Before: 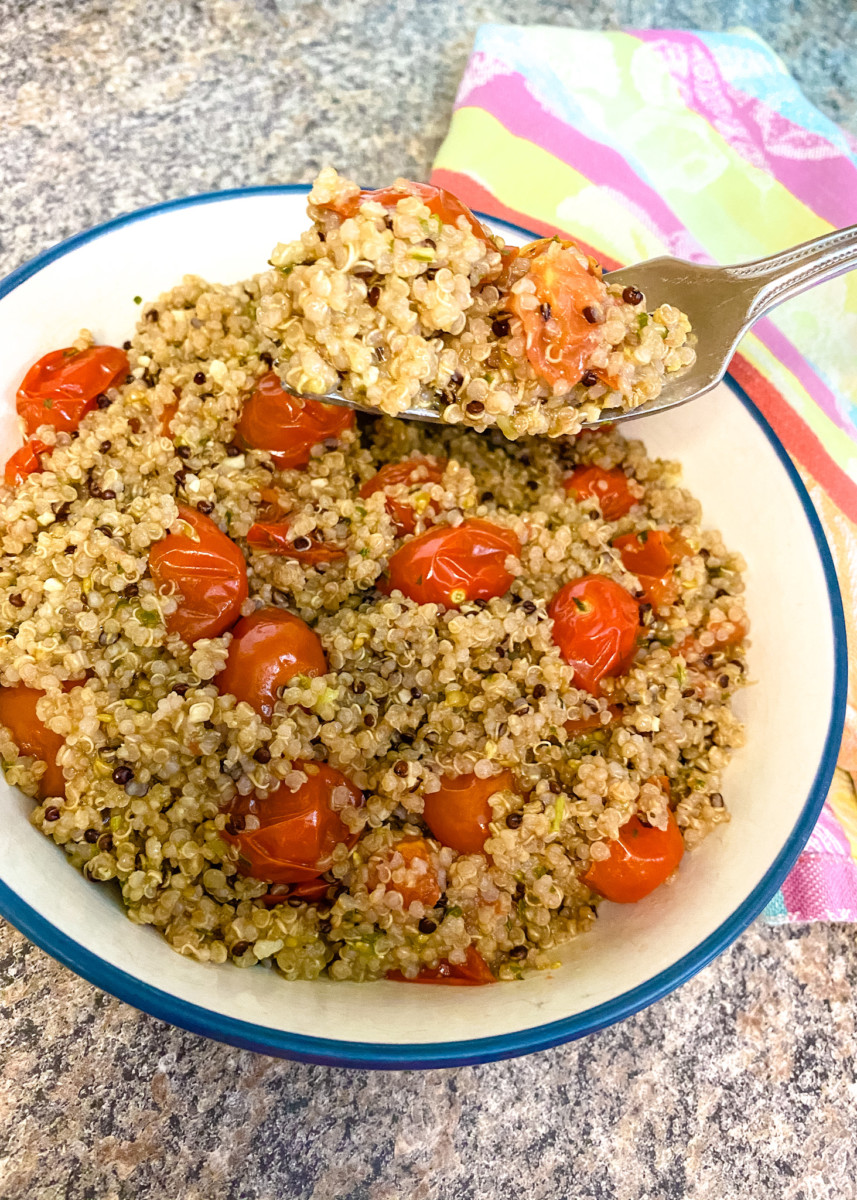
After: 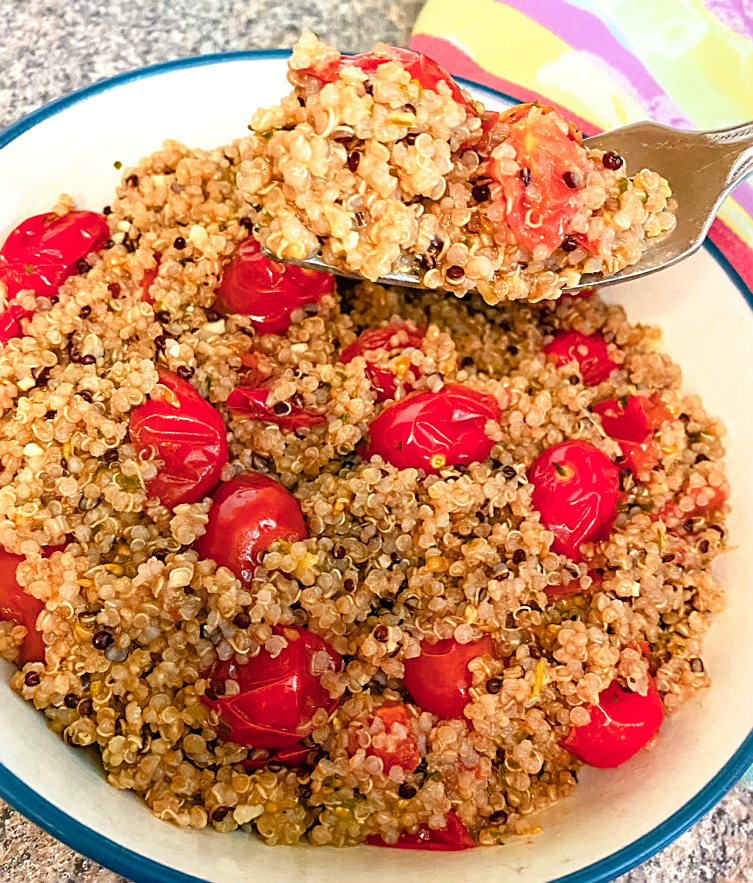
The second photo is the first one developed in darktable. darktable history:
sharpen: on, module defaults
crop and rotate: left 2.425%, top 11.305%, right 9.6%, bottom 15.08%
color zones: curves: ch1 [(0.235, 0.558) (0.75, 0.5)]; ch2 [(0.25, 0.462) (0.749, 0.457)], mix 40.67%
